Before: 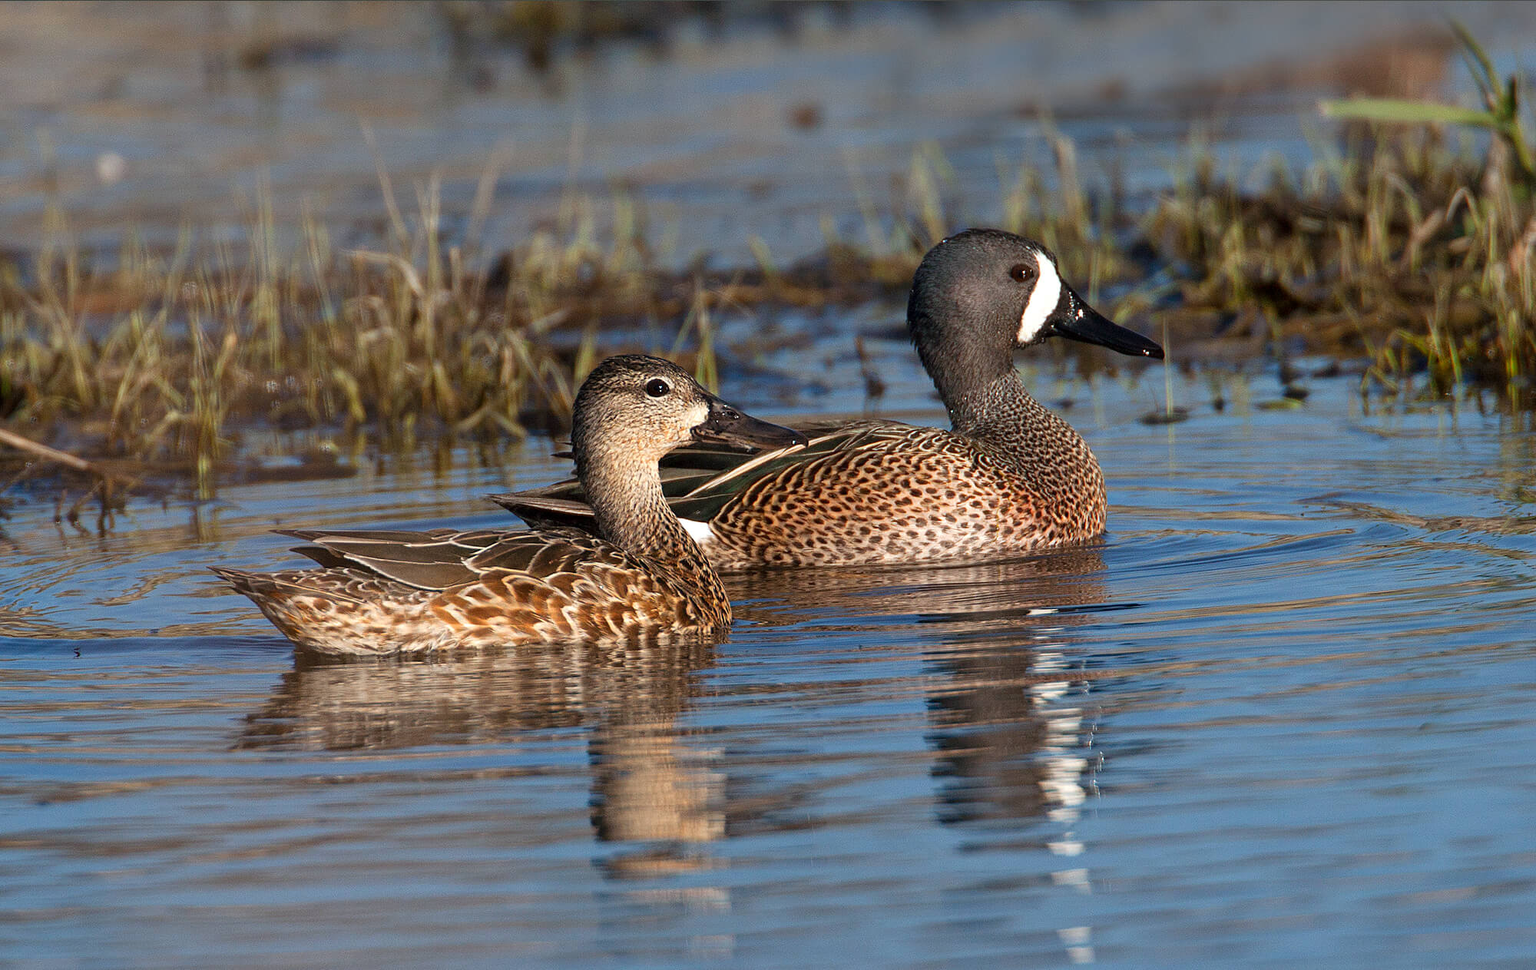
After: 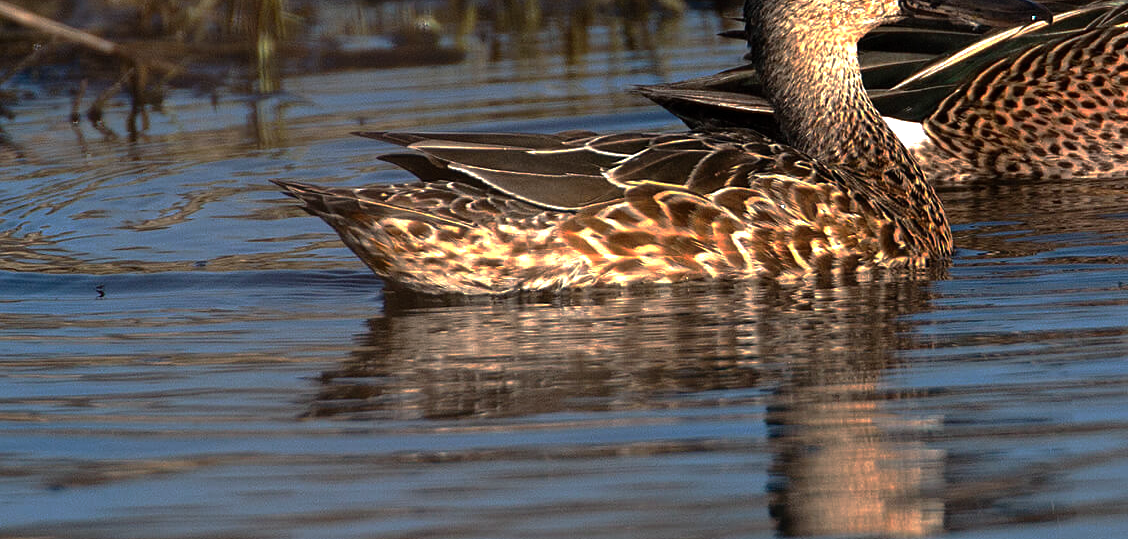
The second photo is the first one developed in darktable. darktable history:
exposure: exposure -0.015 EV, compensate exposure bias true, compensate highlight preservation false
crop: top 44.225%, right 43.558%, bottom 13.045%
base curve: curves: ch0 [(0, 0) (0.841, 0.609) (1, 1)], preserve colors none
tone equalizer: -8 EV -0.75 EV, -7 EV -0.707 EV, -6 EV -0.603 EV, -5 EV -0.394 EV, -3 EV 0.375 EV, -2 EV 0.6 EV, -1 EV 0.681 EV, +0 EV 0.732 EV, edges refinement/feathering 500, mask exposure compensation -1.57 EV, preserve details no
